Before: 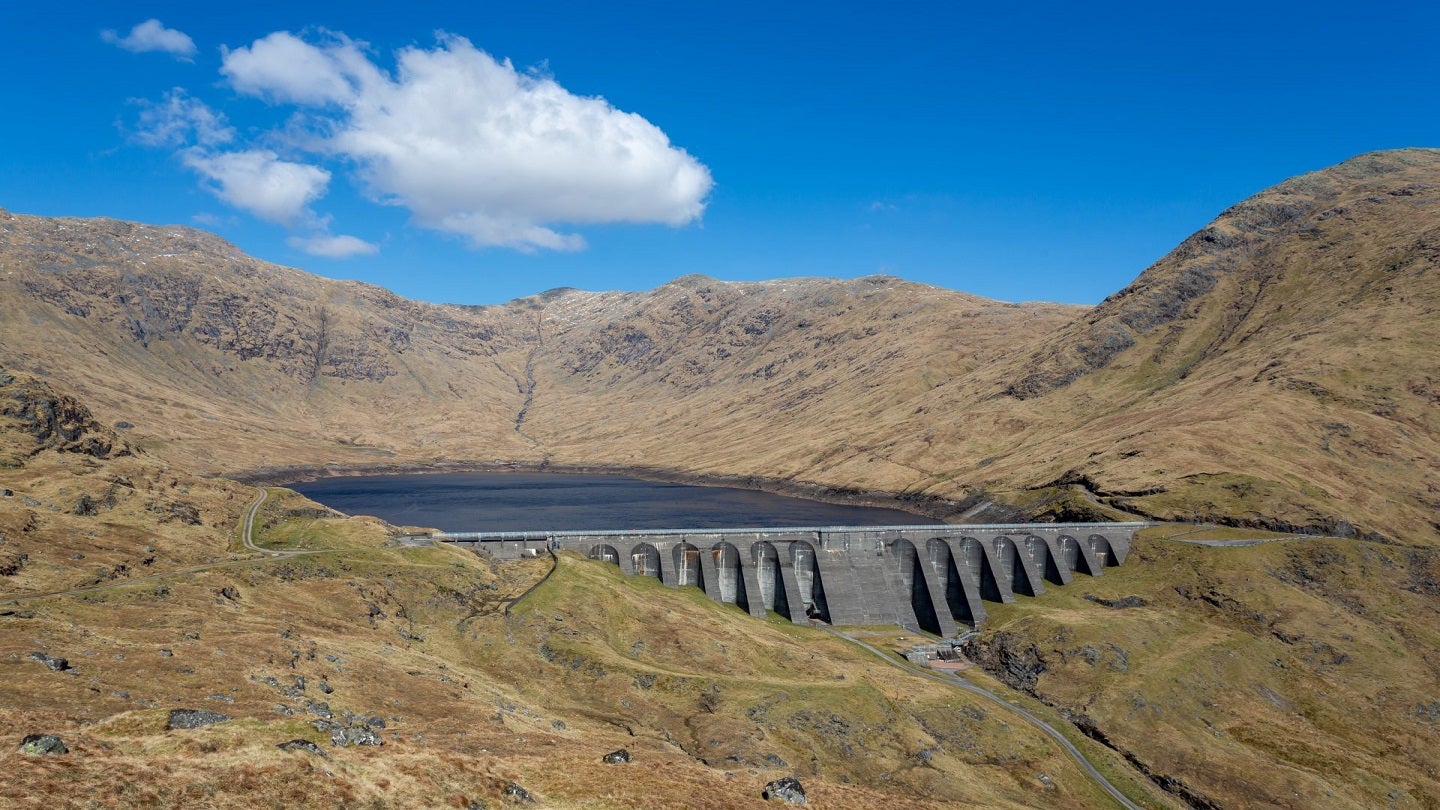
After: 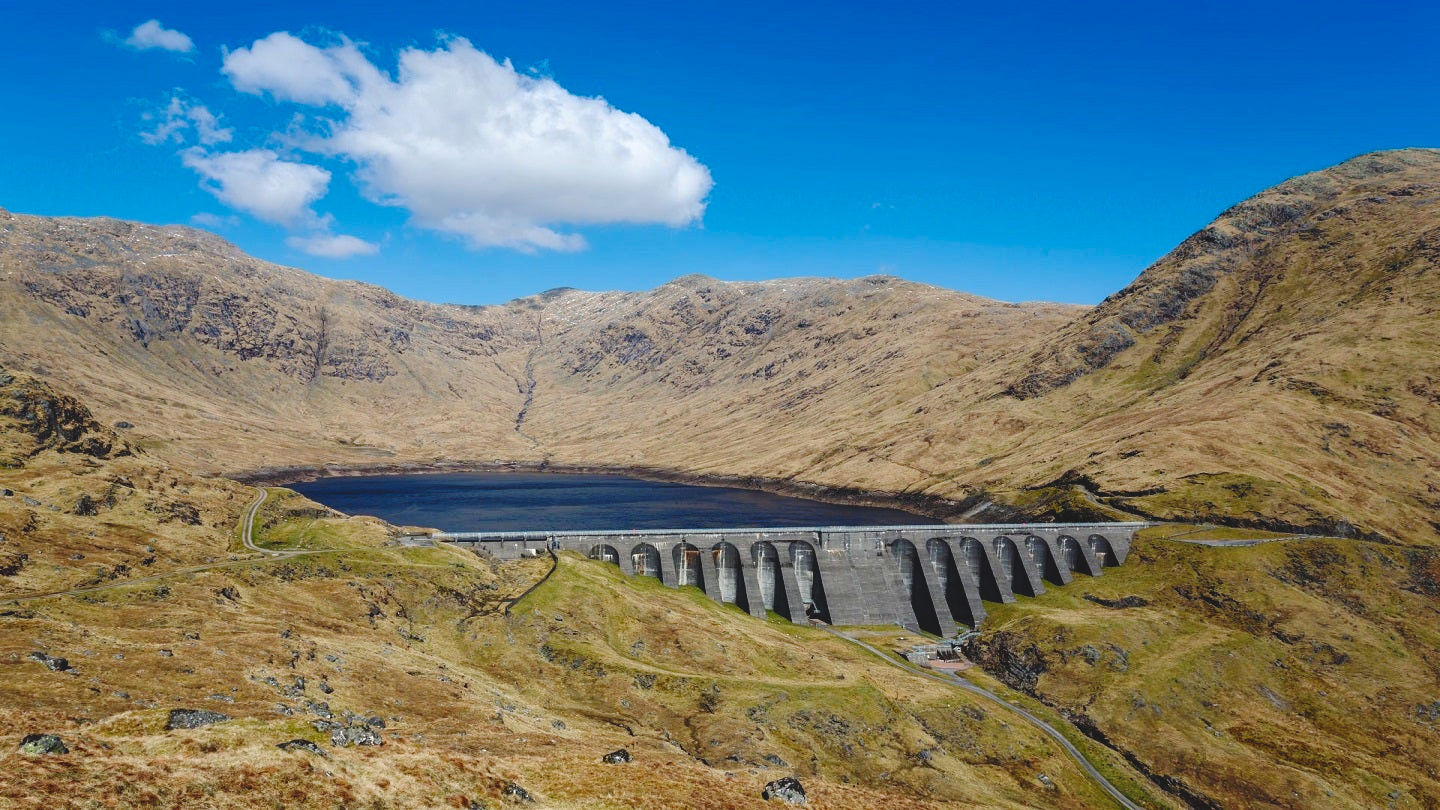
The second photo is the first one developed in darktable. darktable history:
base curve: curves: ch0 [(0, 0.024) (0.055, 0.065) (0.121, 0.166) (0.236, 0.319) (0.693, 0.726) (1, 1)], preserve colors none
contrast brightness saturation: contrast 0.12, brightness -0.119, saturation 0.205
